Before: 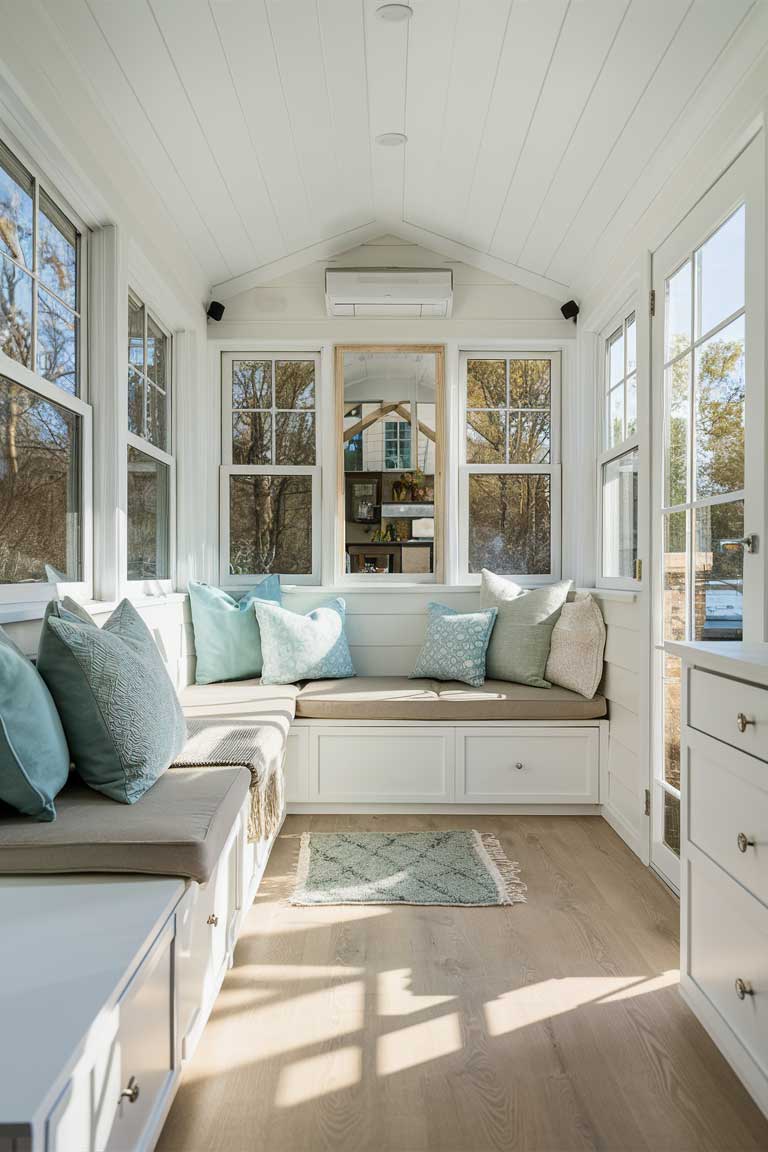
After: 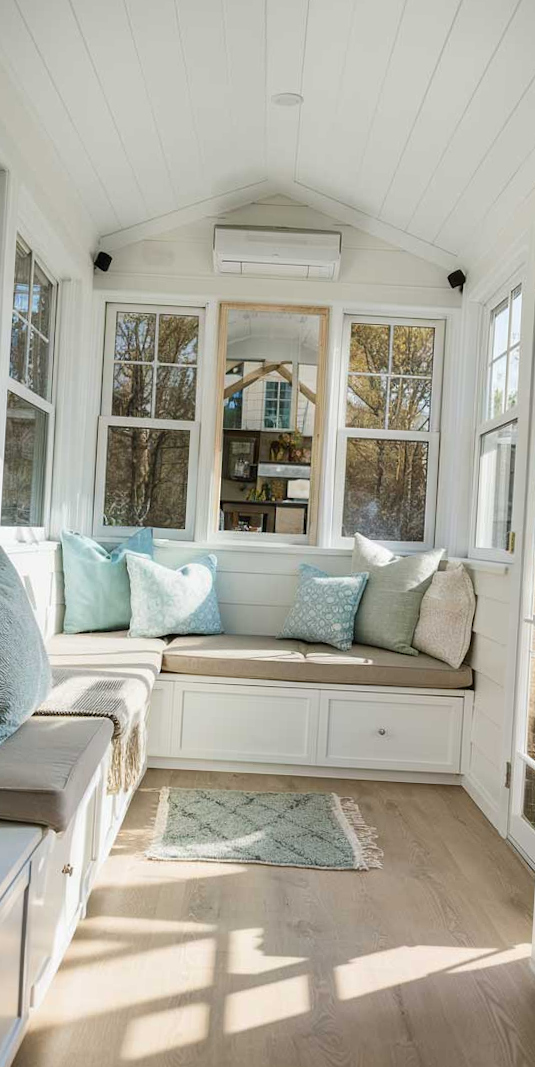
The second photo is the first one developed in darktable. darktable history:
crop and rotate: angle -3.01°, left 14.078%, top 0.028%, right 10.729%, bottom 0.09%
